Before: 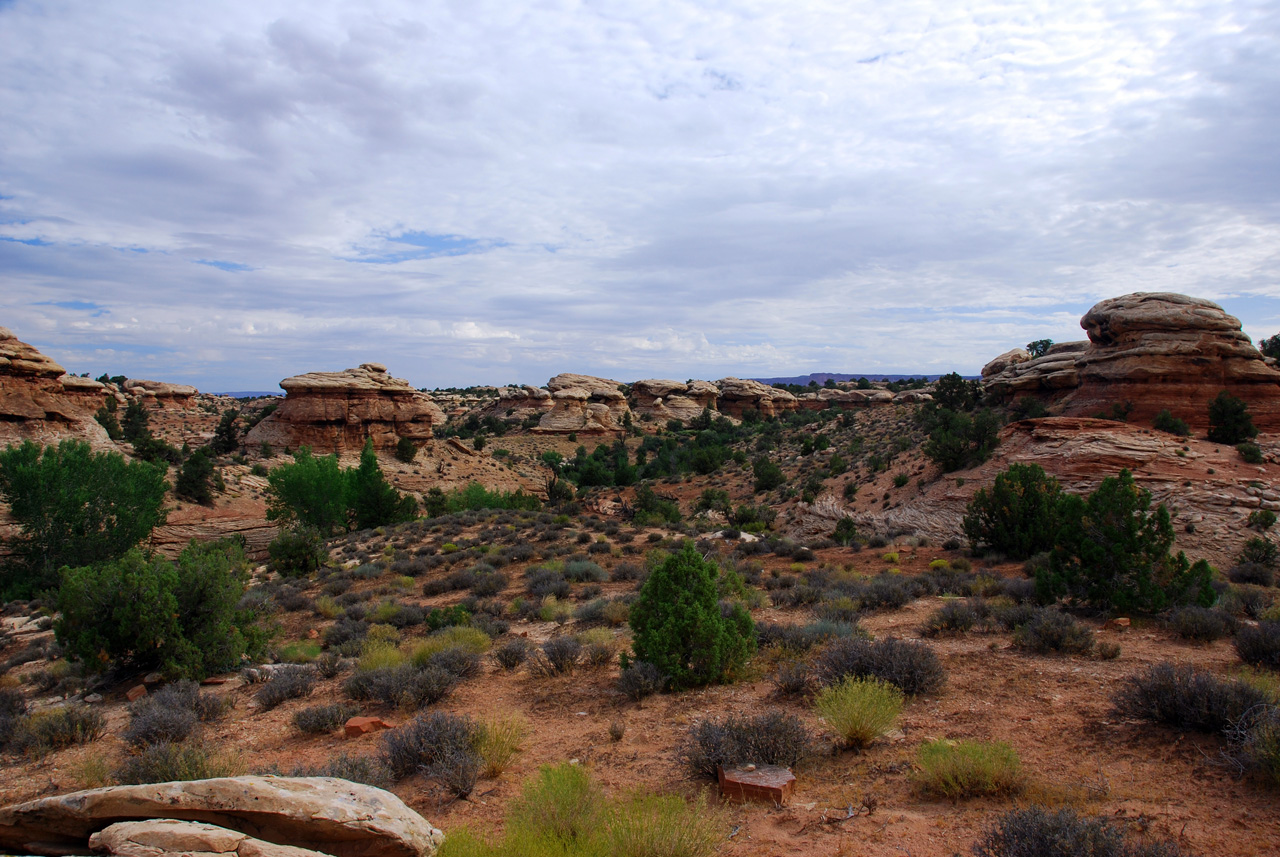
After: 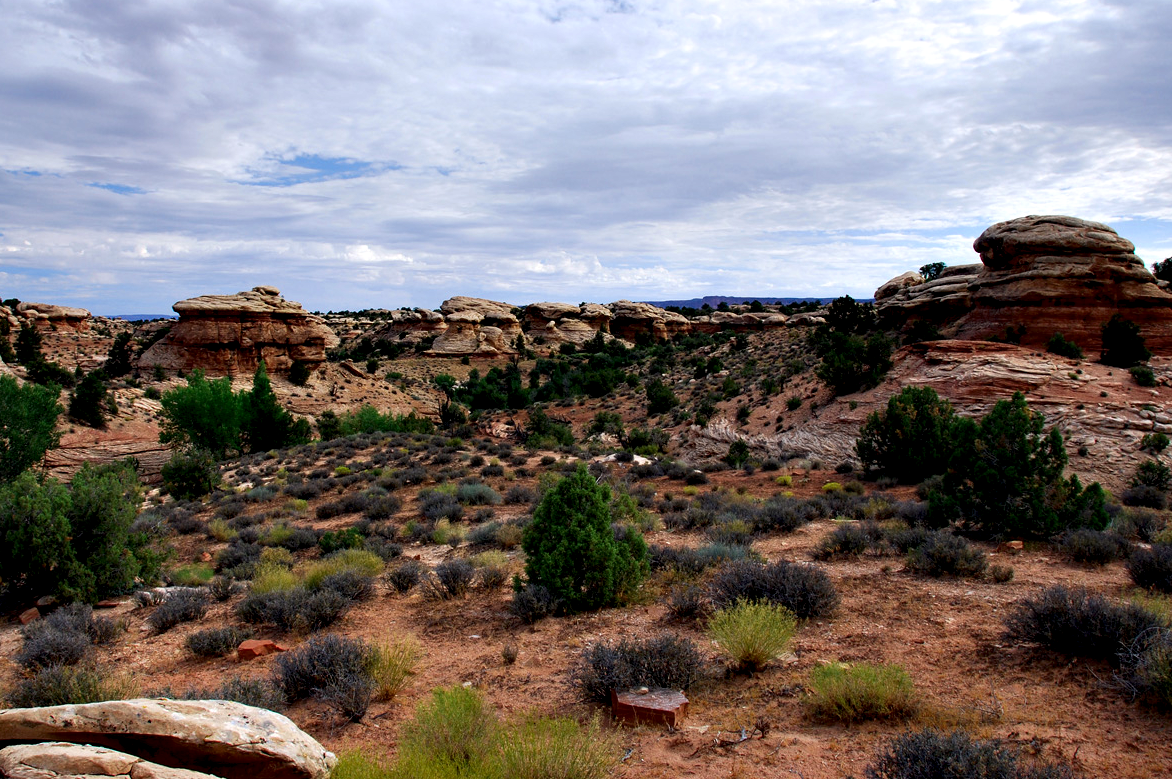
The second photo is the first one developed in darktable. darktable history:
crop and rotate: left 8.388%, top 9.019%
contrast equalizer: y [[0.6 ×6], [0.55 ×6], [0 ×6], [0 ×6], [0 ×6]]
